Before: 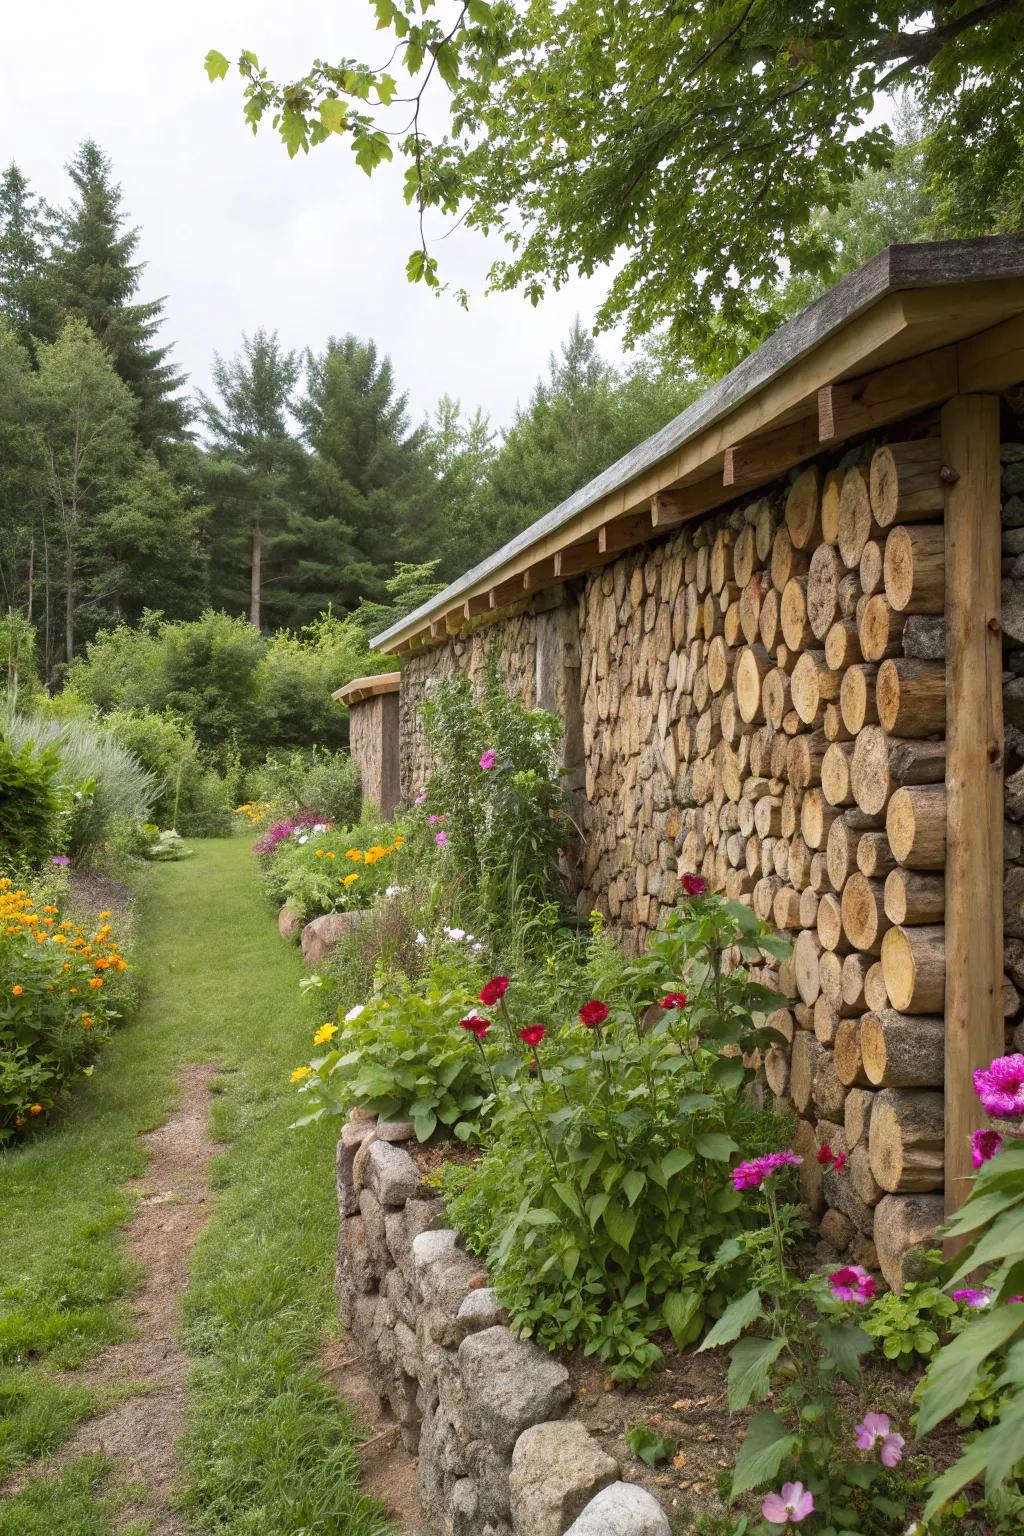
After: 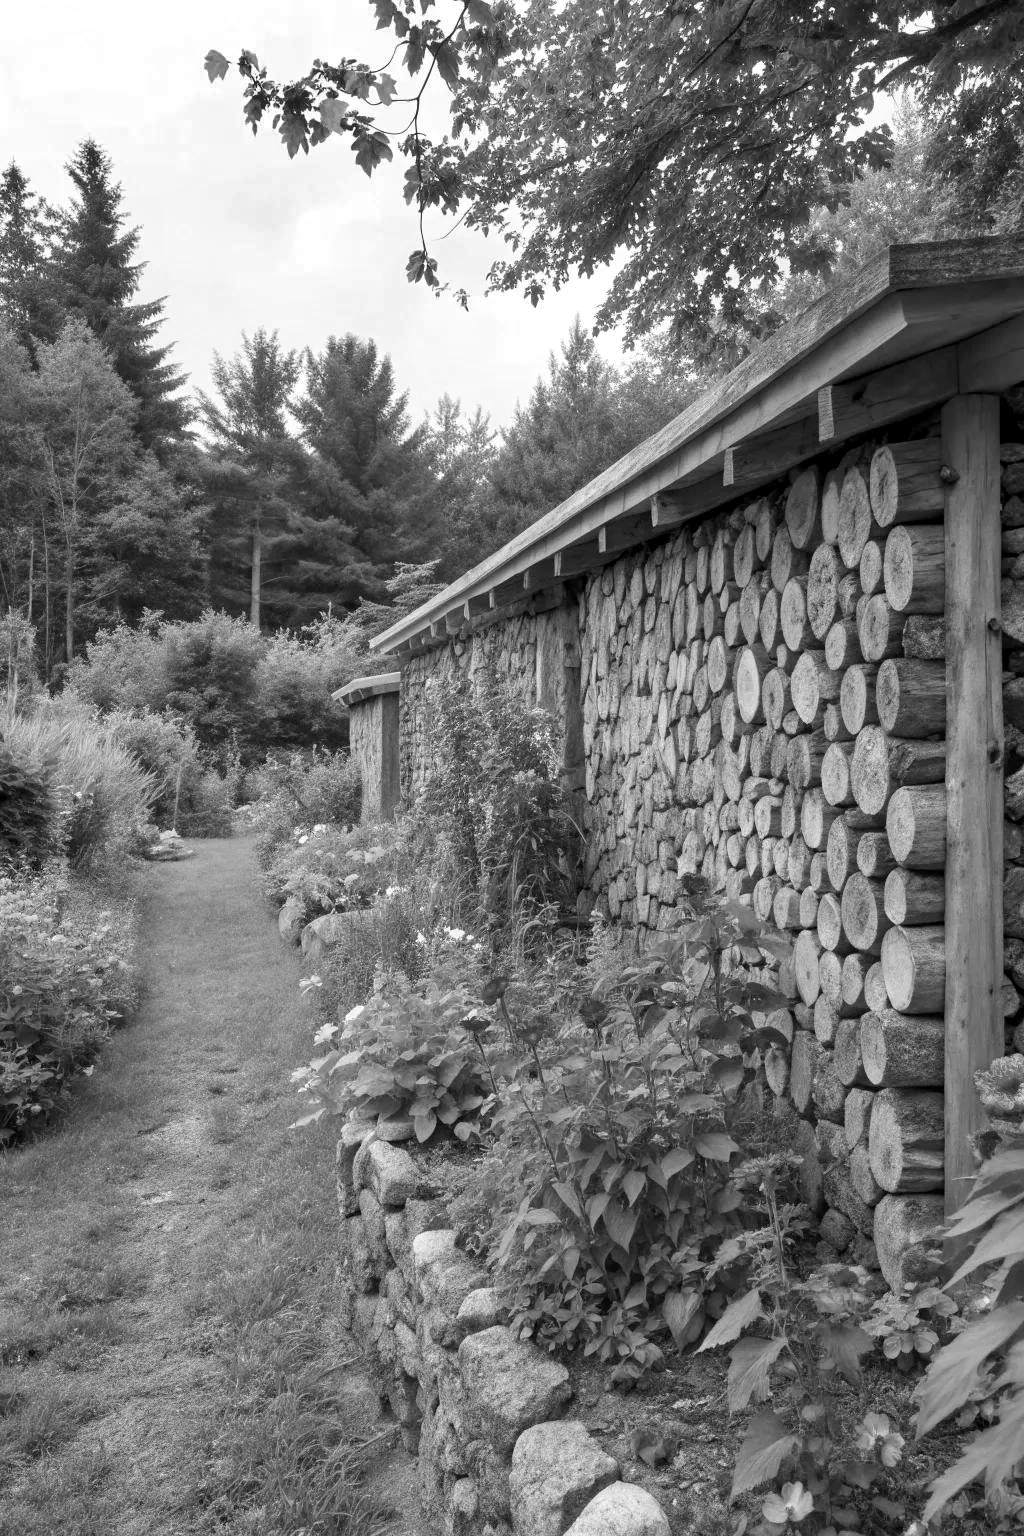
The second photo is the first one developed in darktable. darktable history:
local contrast: highlights 100%, shadows 100%, detail 120%, midtone range 0.2
monochrome: a 2.21, b -1.33, size 2.2
shadows and highlights: low approximation 0.01, soften with gaussian
